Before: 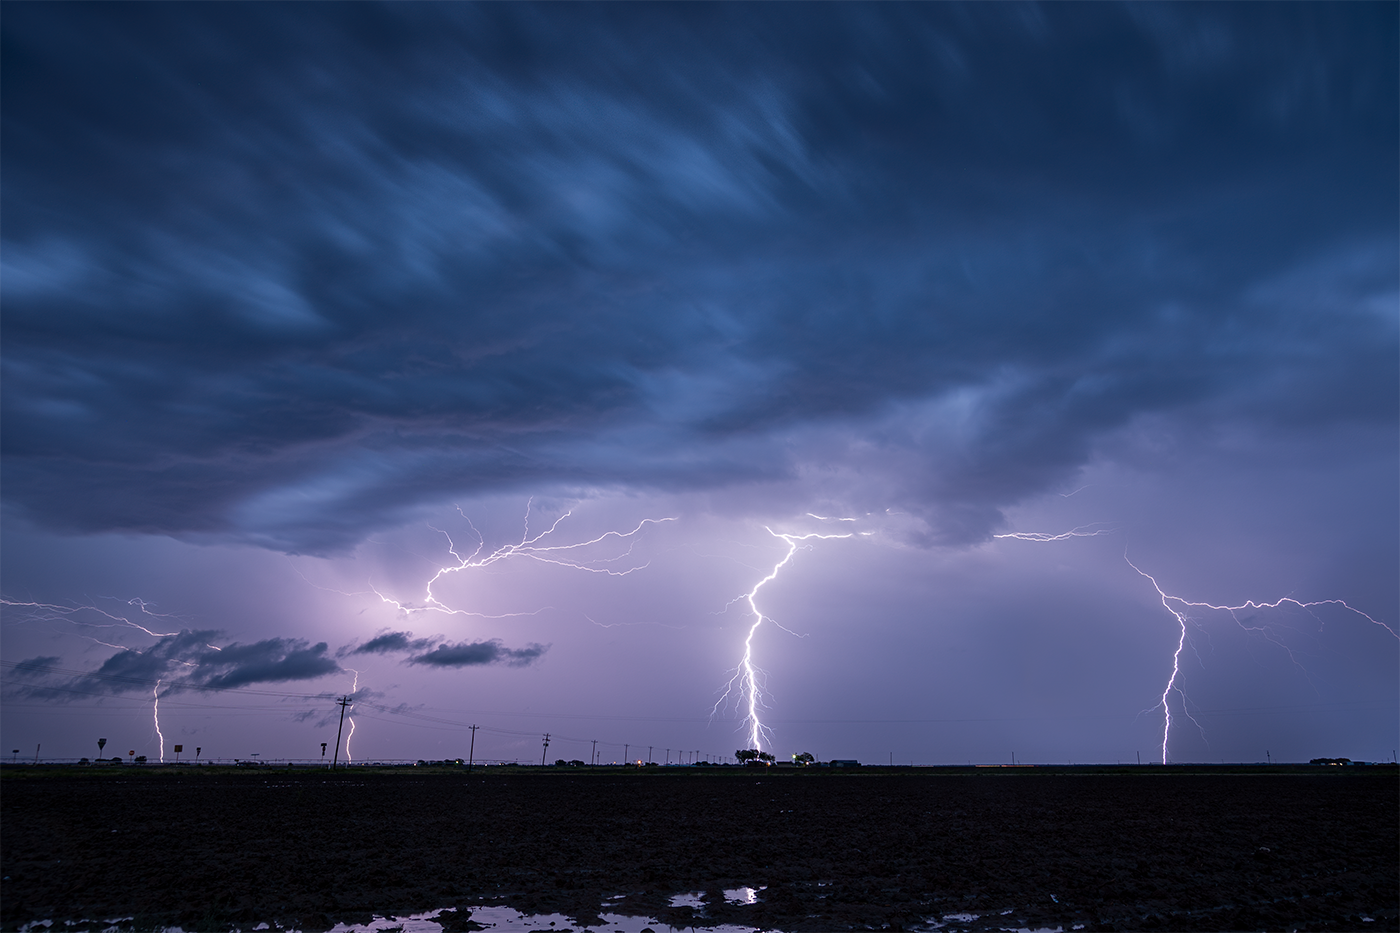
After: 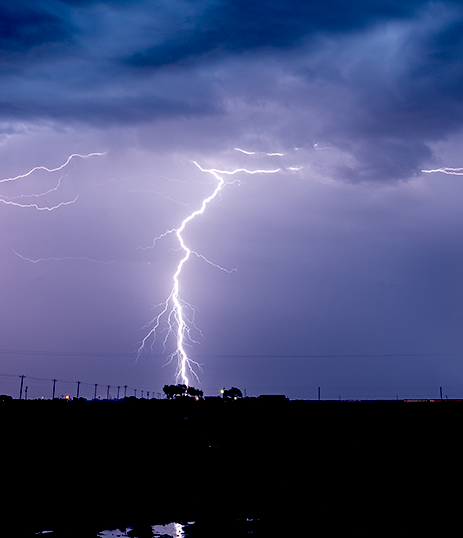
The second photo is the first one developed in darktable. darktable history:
crop: left 40.878%, top 39.176%, right 25.993%, bottom 3.081%
local contrast: highlights 100%, shadows 100%, detail 120%, midtone range 0.2
exposure: black level correction 0.047, exposure 0.013 EV, compensate highlight preservation false
